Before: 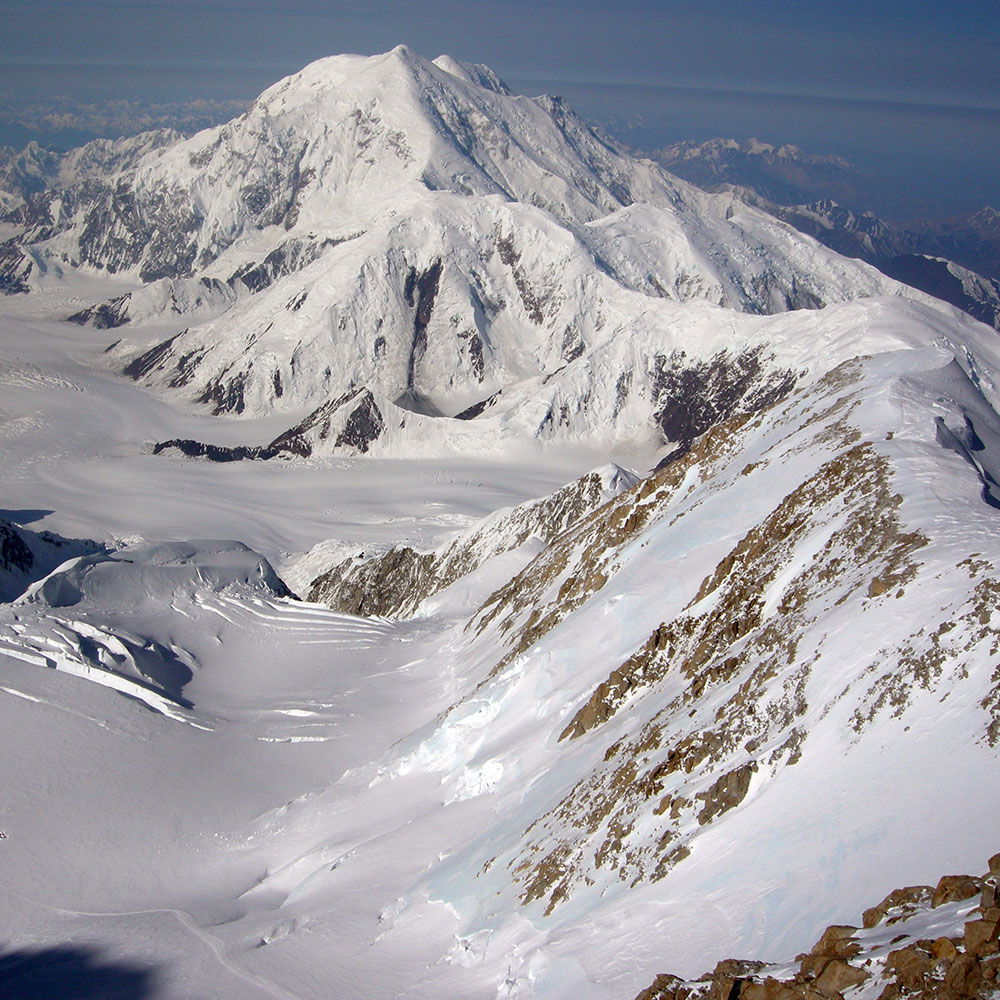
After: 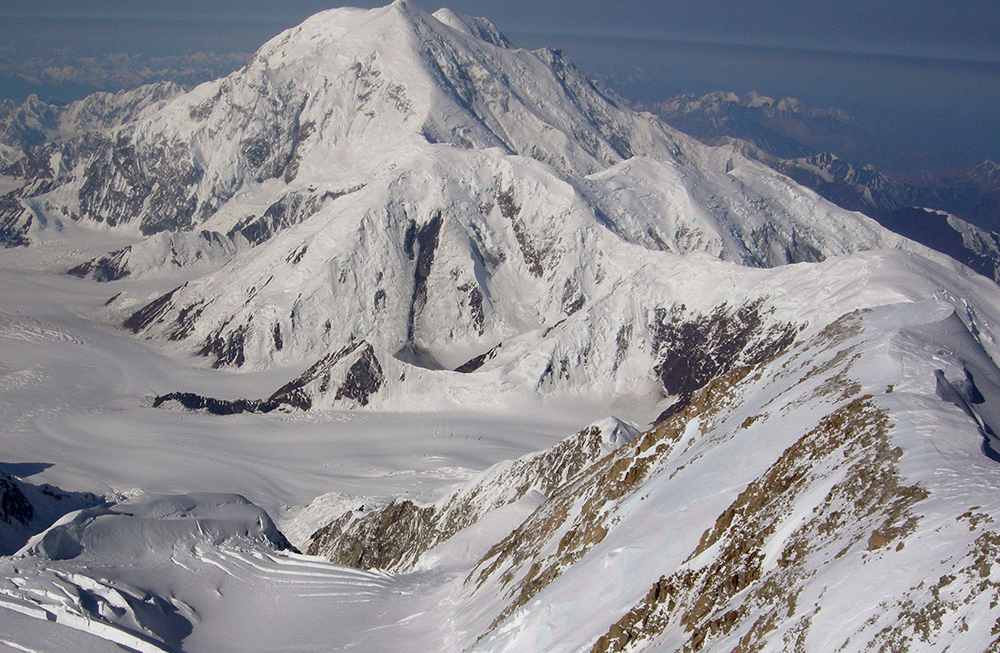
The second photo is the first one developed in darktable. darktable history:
crop and rotate: top 4.789%, bottom 29.834%
exposure: exposure -0.248 EV, compensate highlight preservation false
